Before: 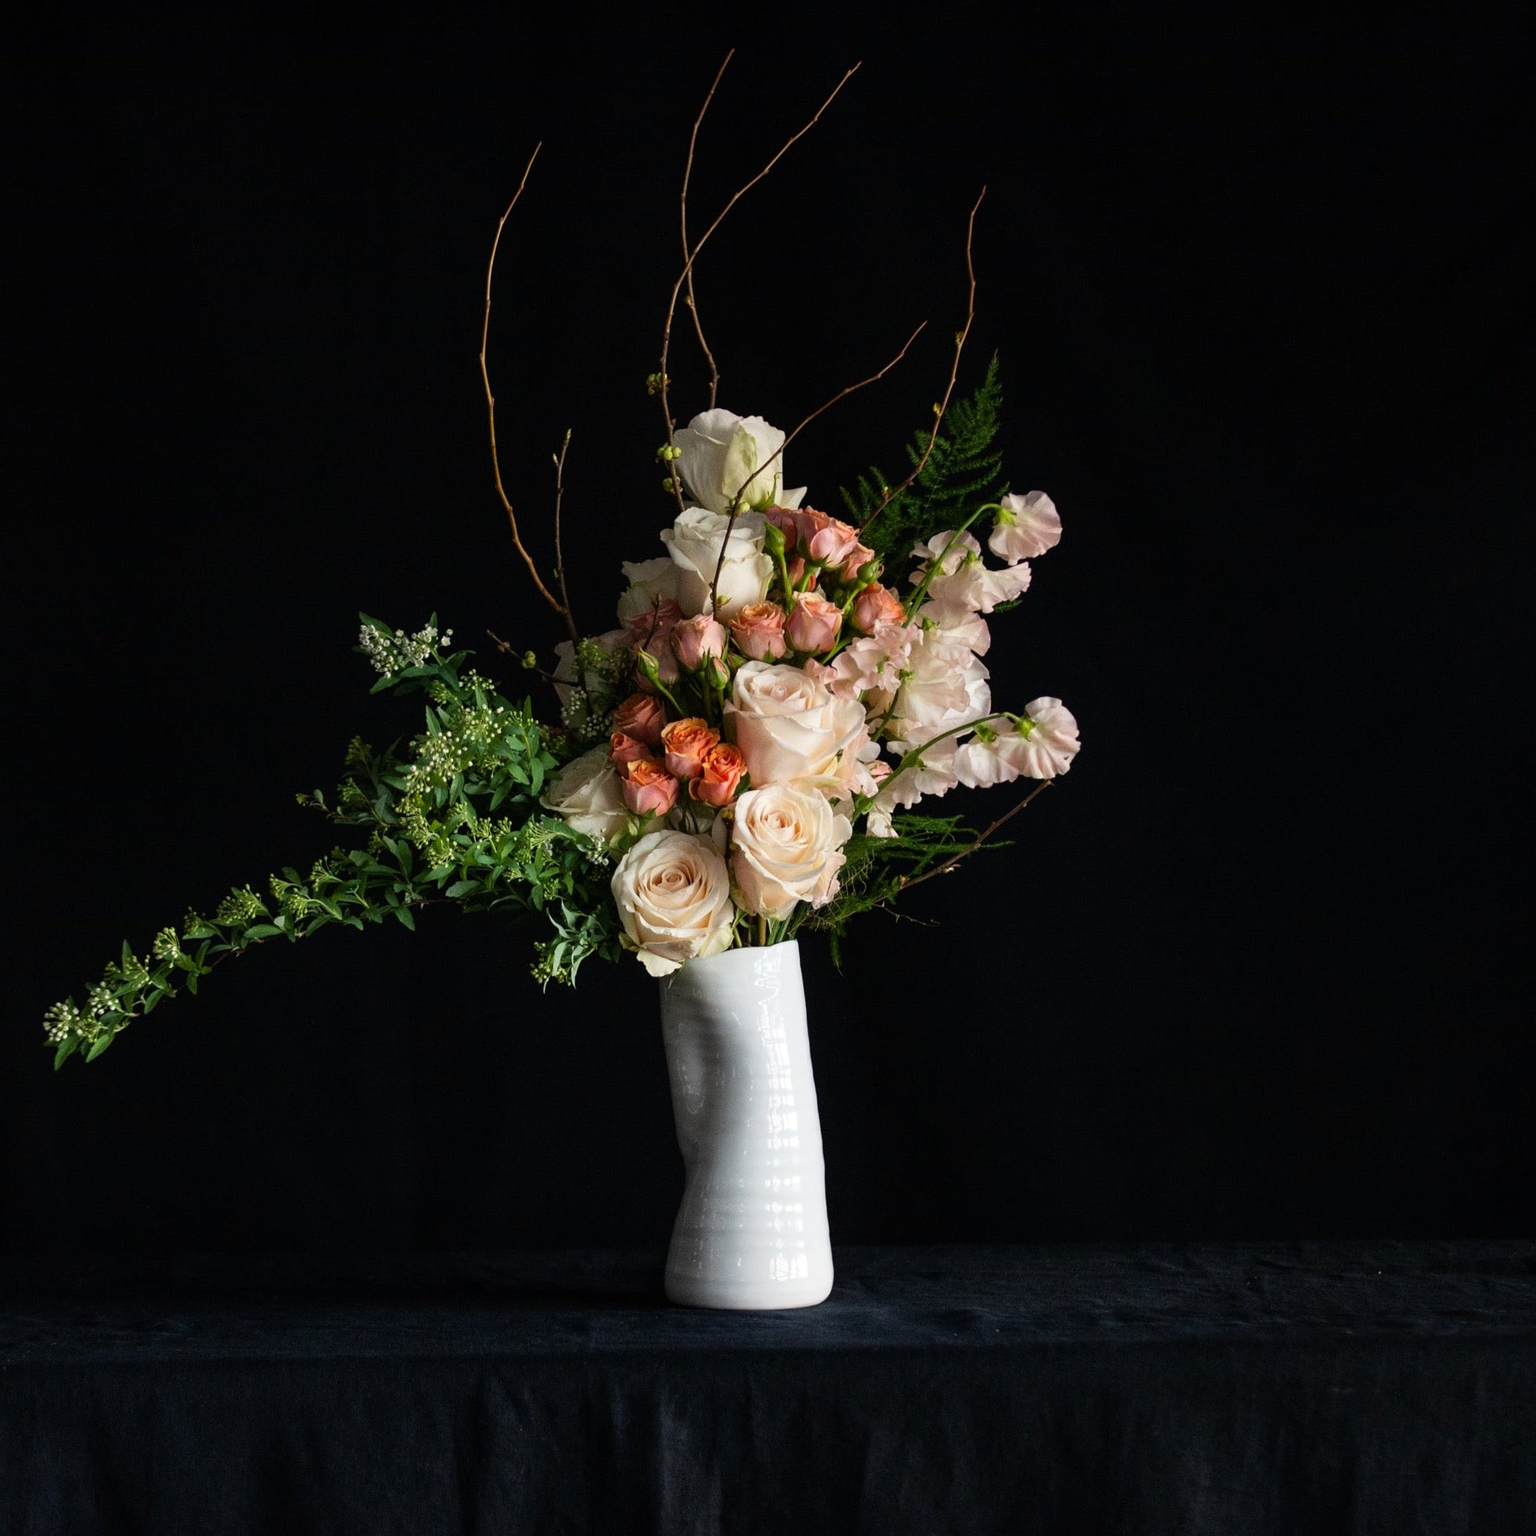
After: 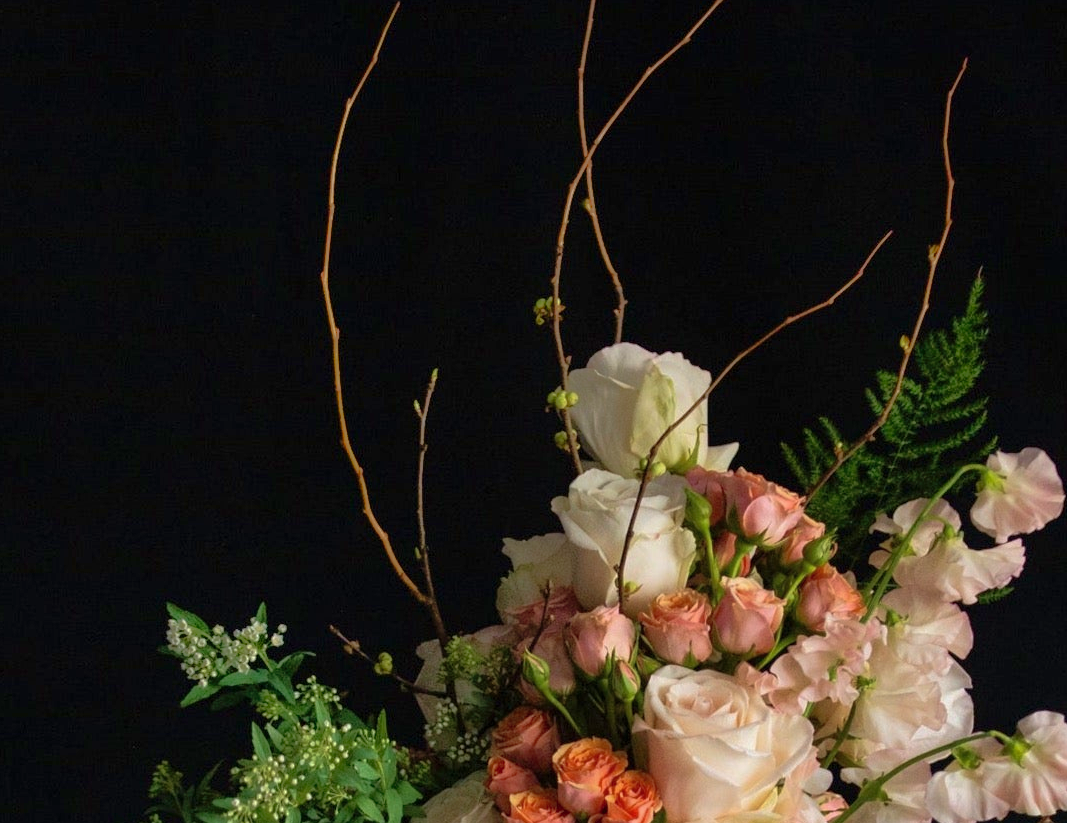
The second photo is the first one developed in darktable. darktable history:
shadows and highlights: on, module defaults
velvia: on, module defaults
crop: left 14.899%, top 9.148%, right 30.702%, bottom 48.856%
